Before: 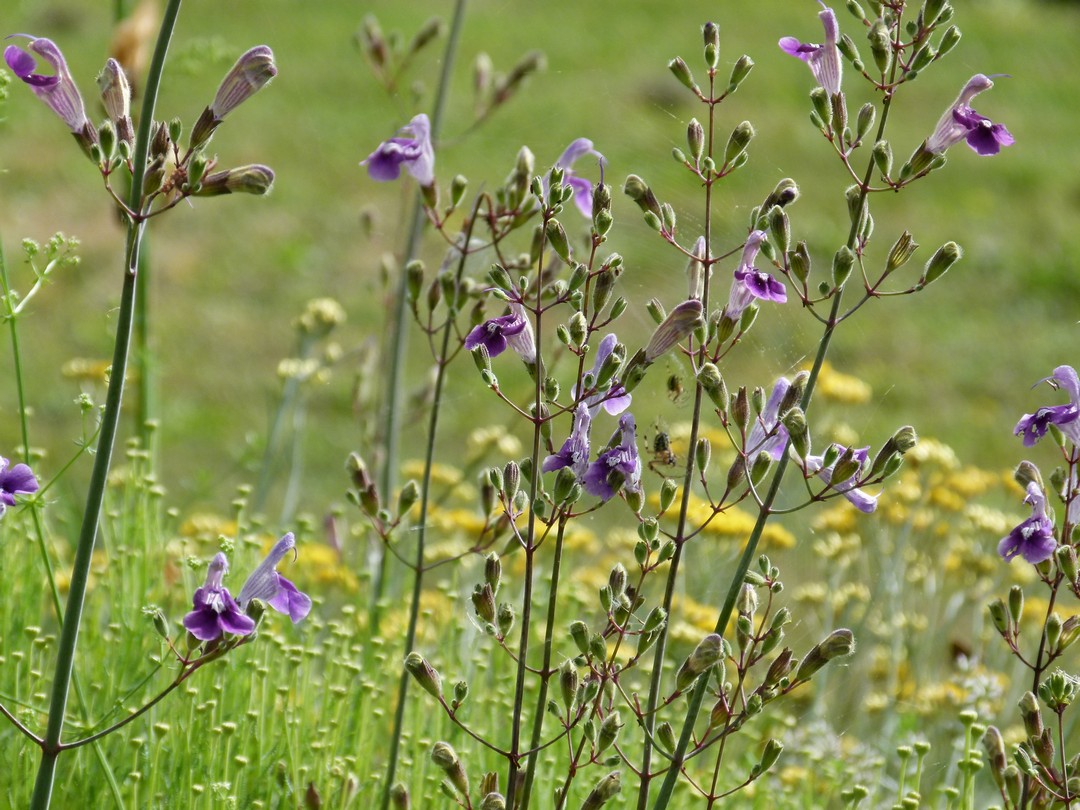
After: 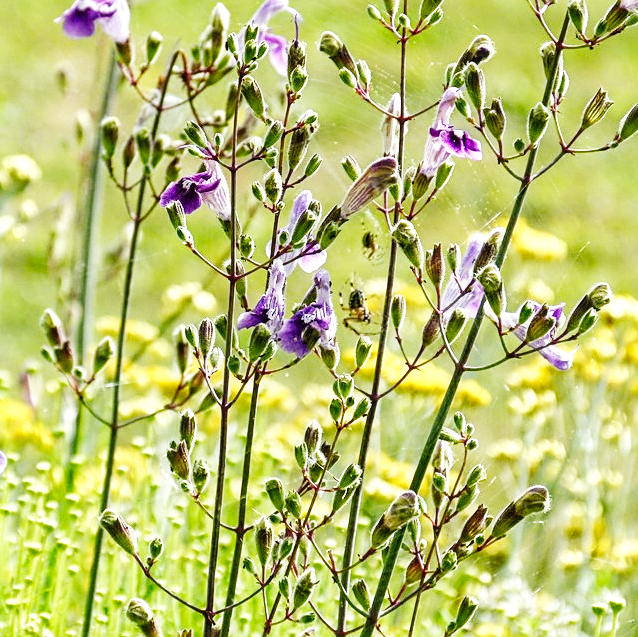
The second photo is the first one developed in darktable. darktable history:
local contrast: detail 130%
base curve: curves: ch0 [(0, 0) (0.007, 0.004) (0.027, 0.03) (0.046, 0.07) (0.207, 0.54) (0.442, 0.872) (0.673, 0.972) (1, 1)], preserve colors none
crop and rotate: left 28.256%, top 17.734%, right 12.656%, bottom 3.573%
sharpen: on, module defaults
